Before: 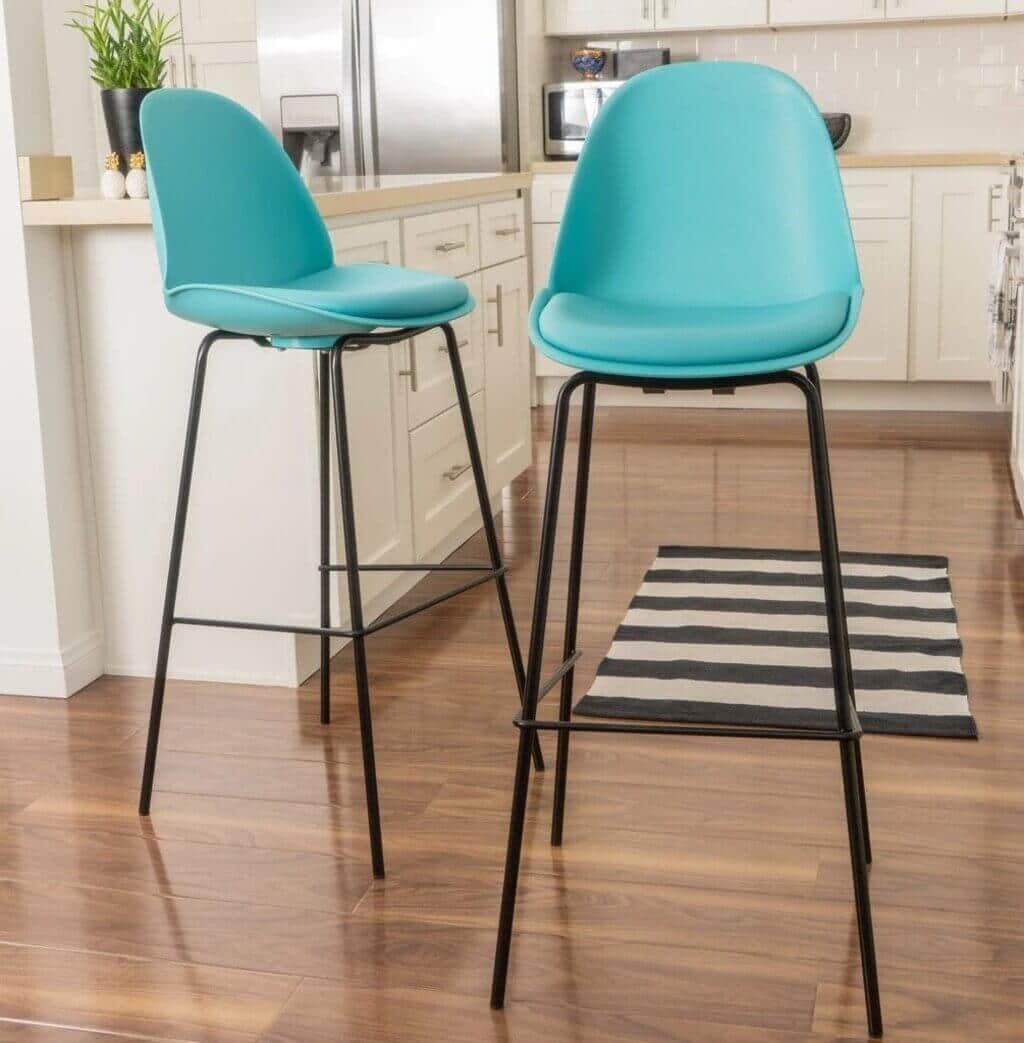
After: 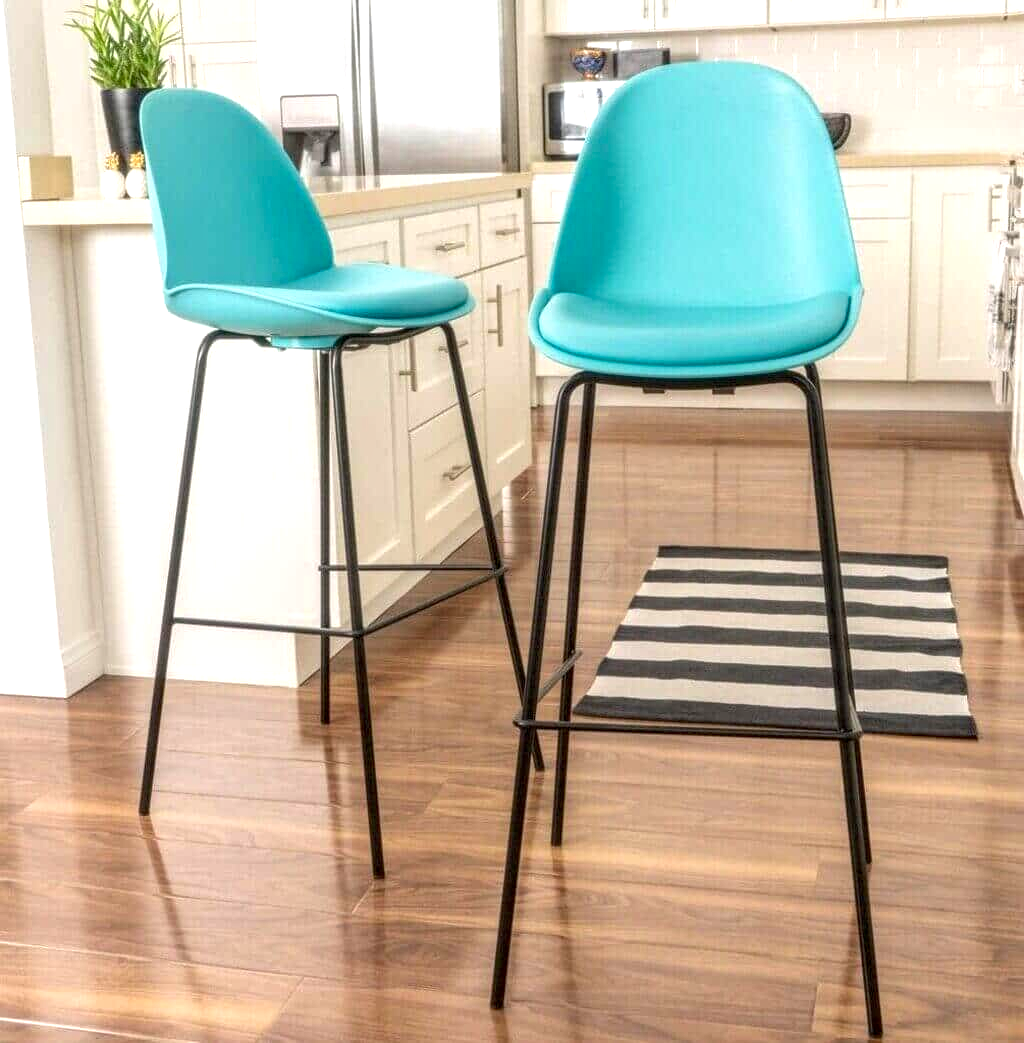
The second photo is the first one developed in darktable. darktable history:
exposure: exposure 0.6 EV, compensate highlight preservation false
haze removal: strength 0.1, compatibility mode true, adaptive false
local contrast: on, module defaults
